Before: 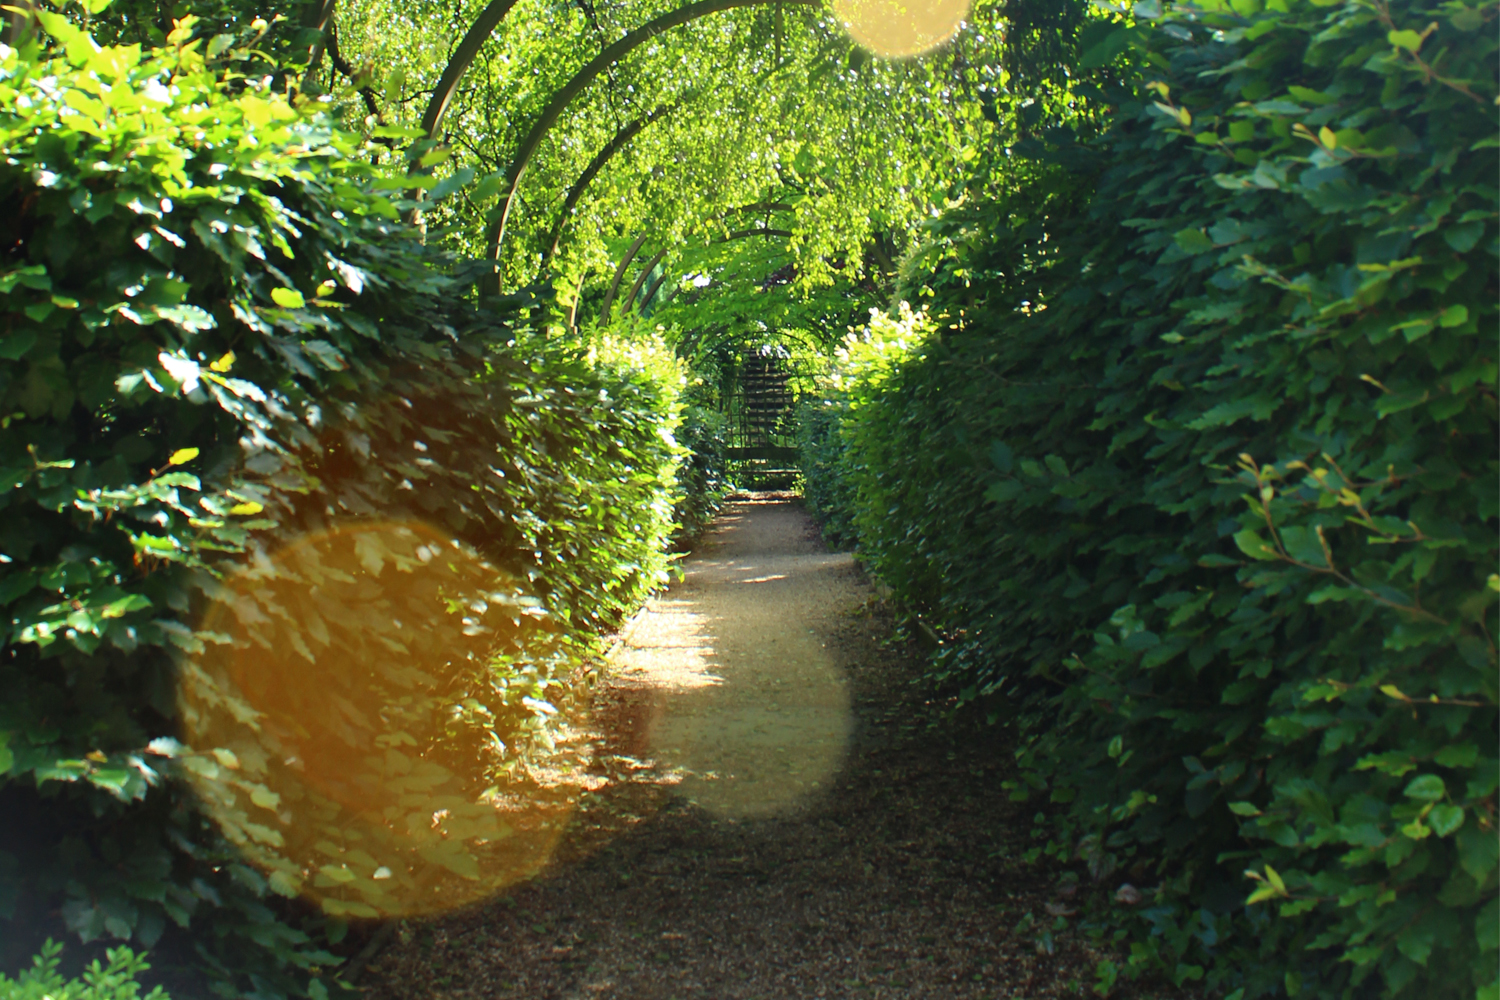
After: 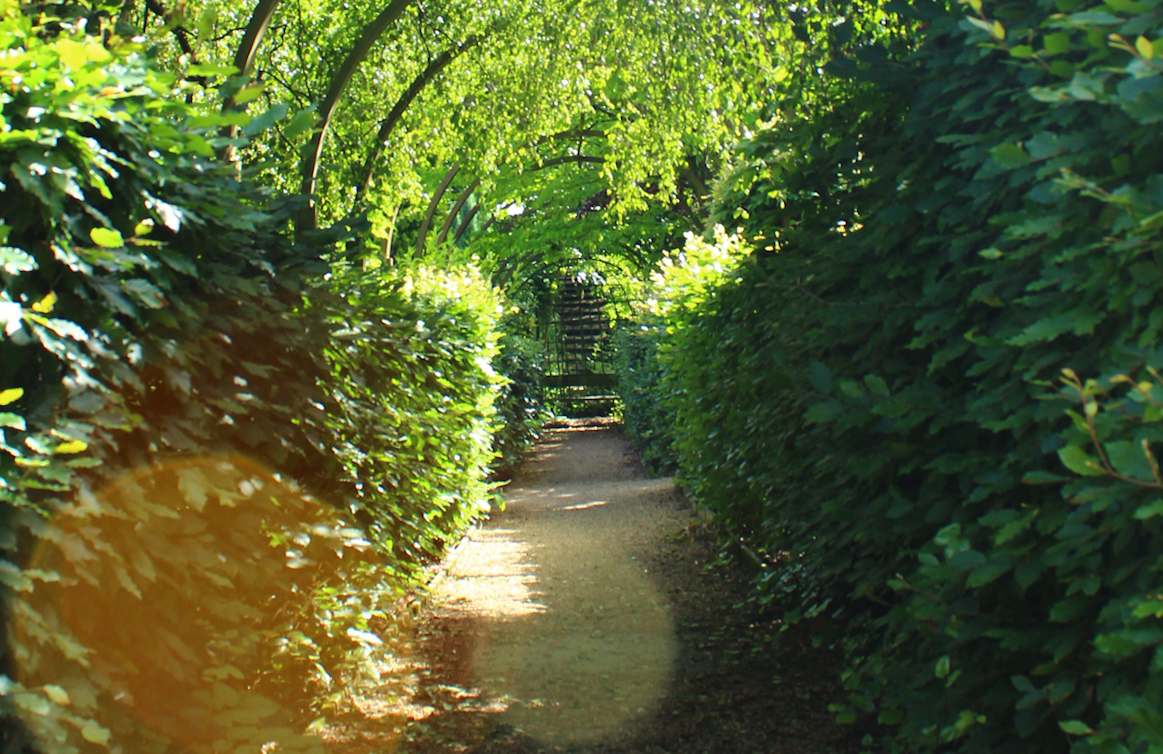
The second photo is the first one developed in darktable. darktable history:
crop and rotate: left 10.77%, top 5.1%, right 10.41%, bottom 16.76%
rotate and perspective: rotation -1.32°, lens shift (horizontal) -0.031, crop left 0.015, crop right 0.985, crop top 0.047, crop bottom 0.982
